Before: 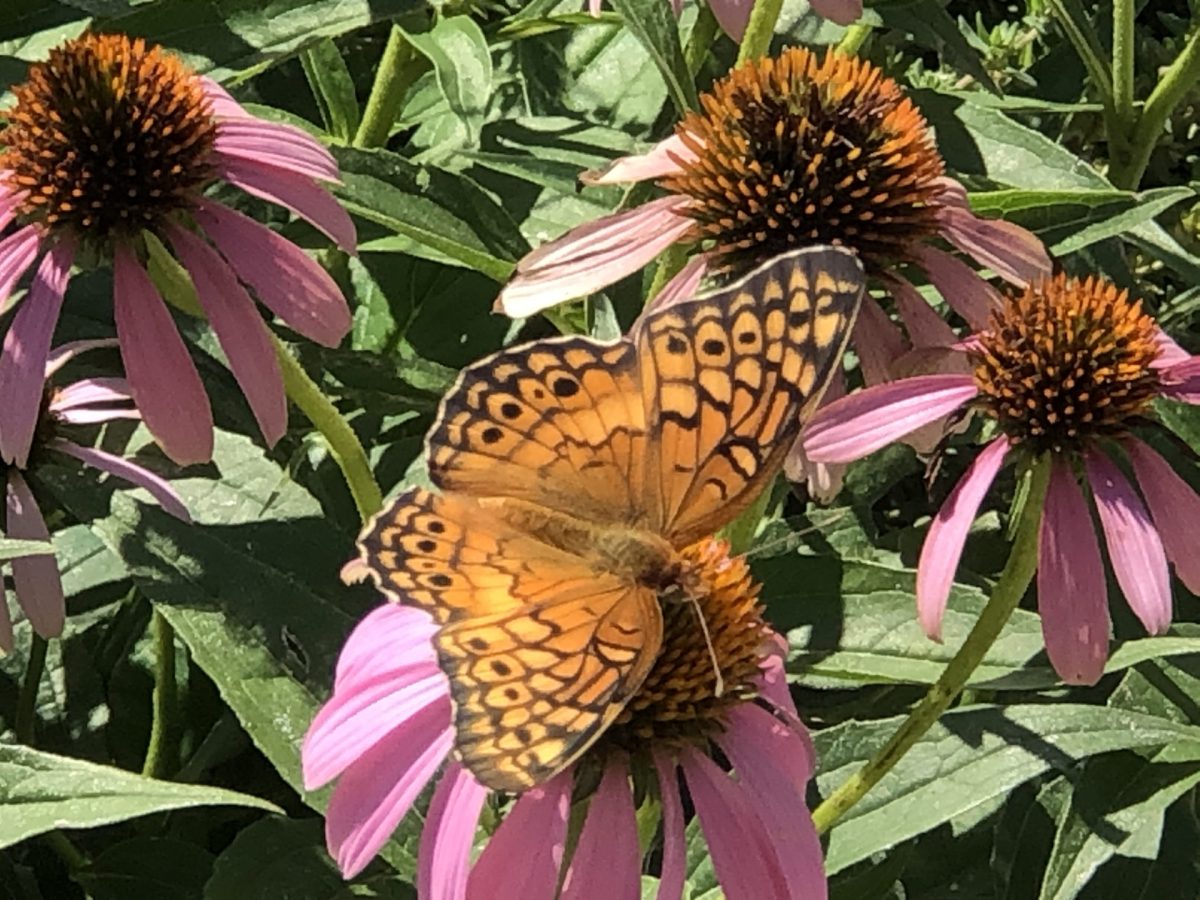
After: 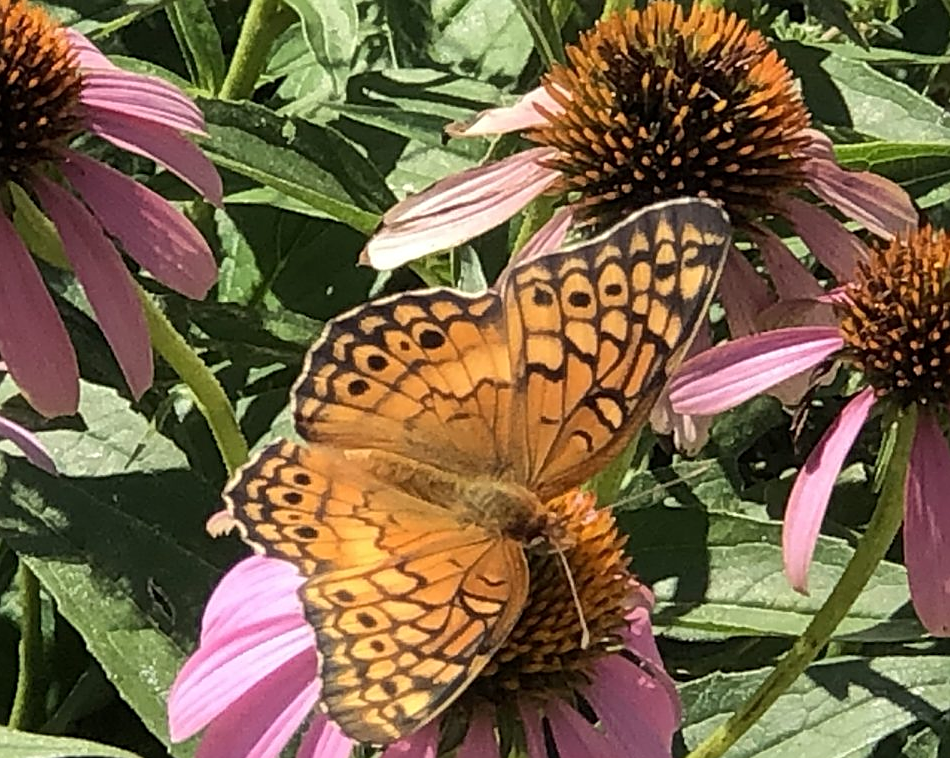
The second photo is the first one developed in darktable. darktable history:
crop: left 11.225%, top 5.381%, right 9.565%, bottom 10.314%
exposure: compensate highlight preservation false
sharpen: on, module defaults
